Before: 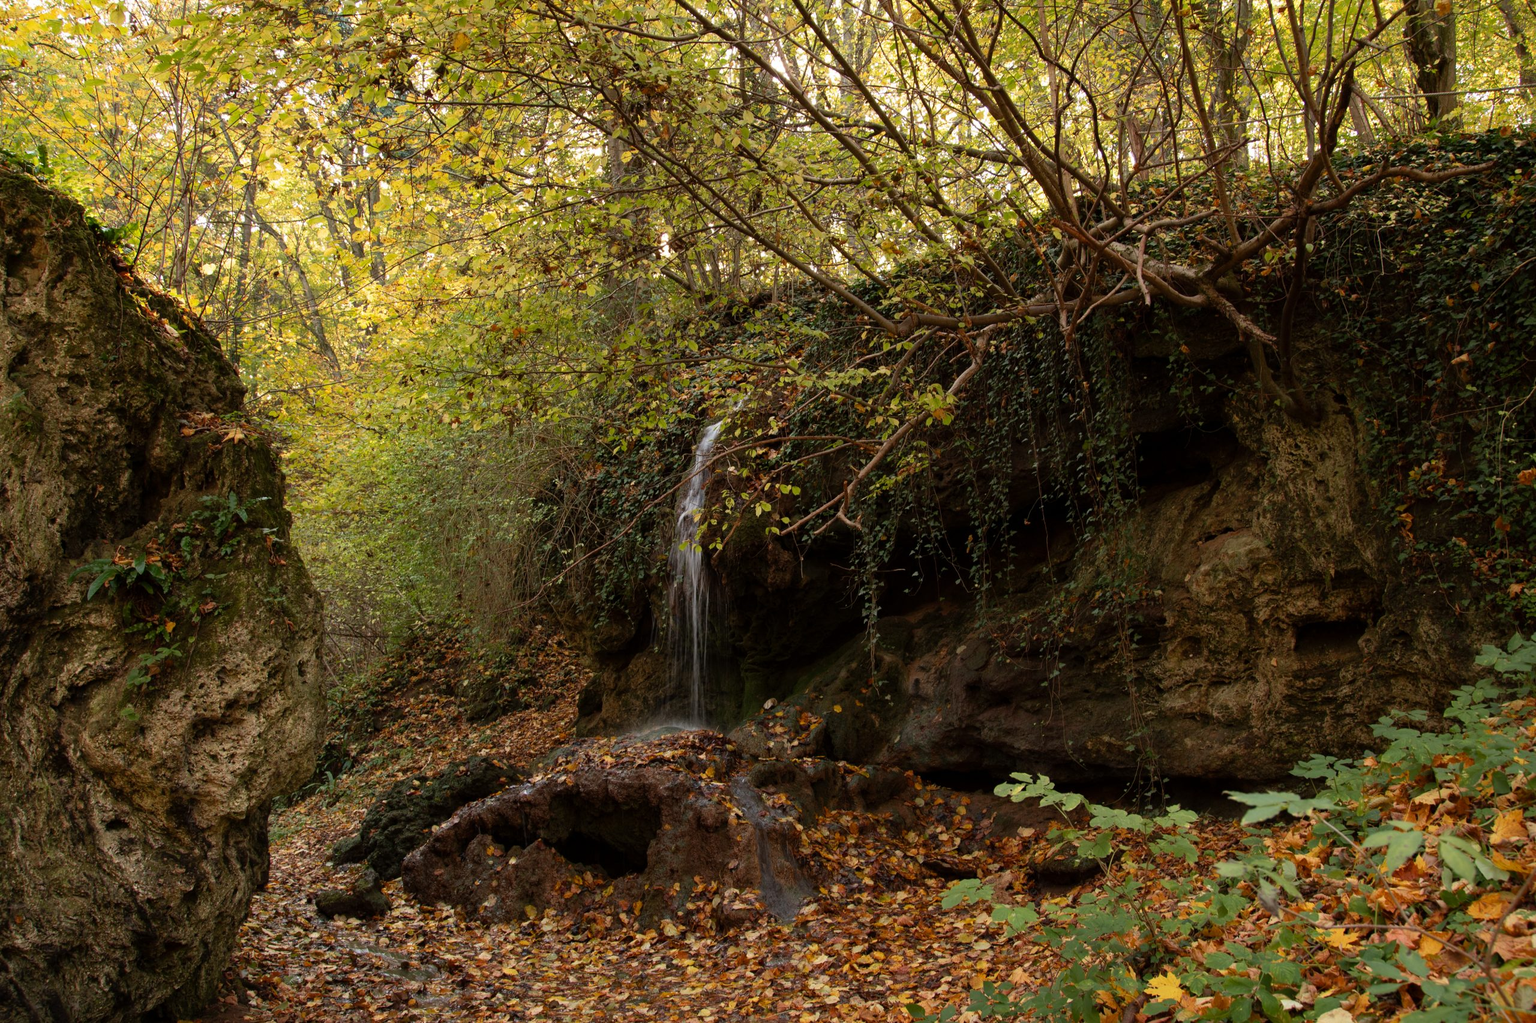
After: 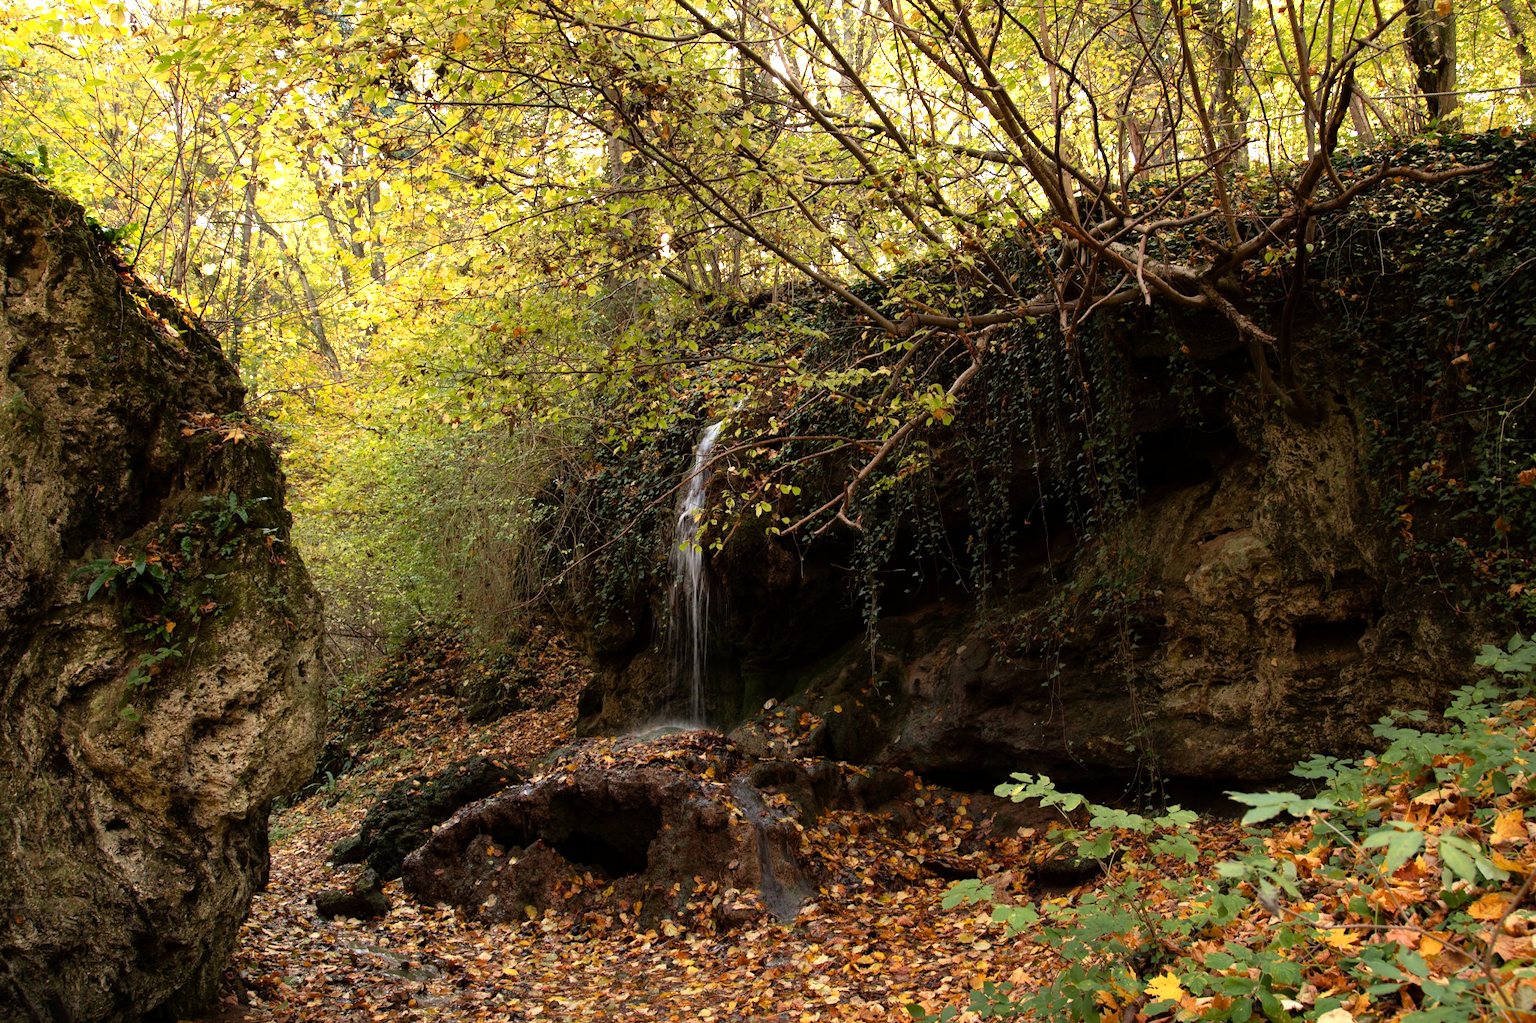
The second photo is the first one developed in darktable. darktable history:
tone equalizer: -8 EV -0.739 EV, -7 EV -0.69 EV, -6 EV -0.636 EV, -5 EV -0.425 EV, -3 EV 0.366 EV, -2 EV 0.6 EV, -1 EV 0.686 EV, +0 EV 0.721 EV
